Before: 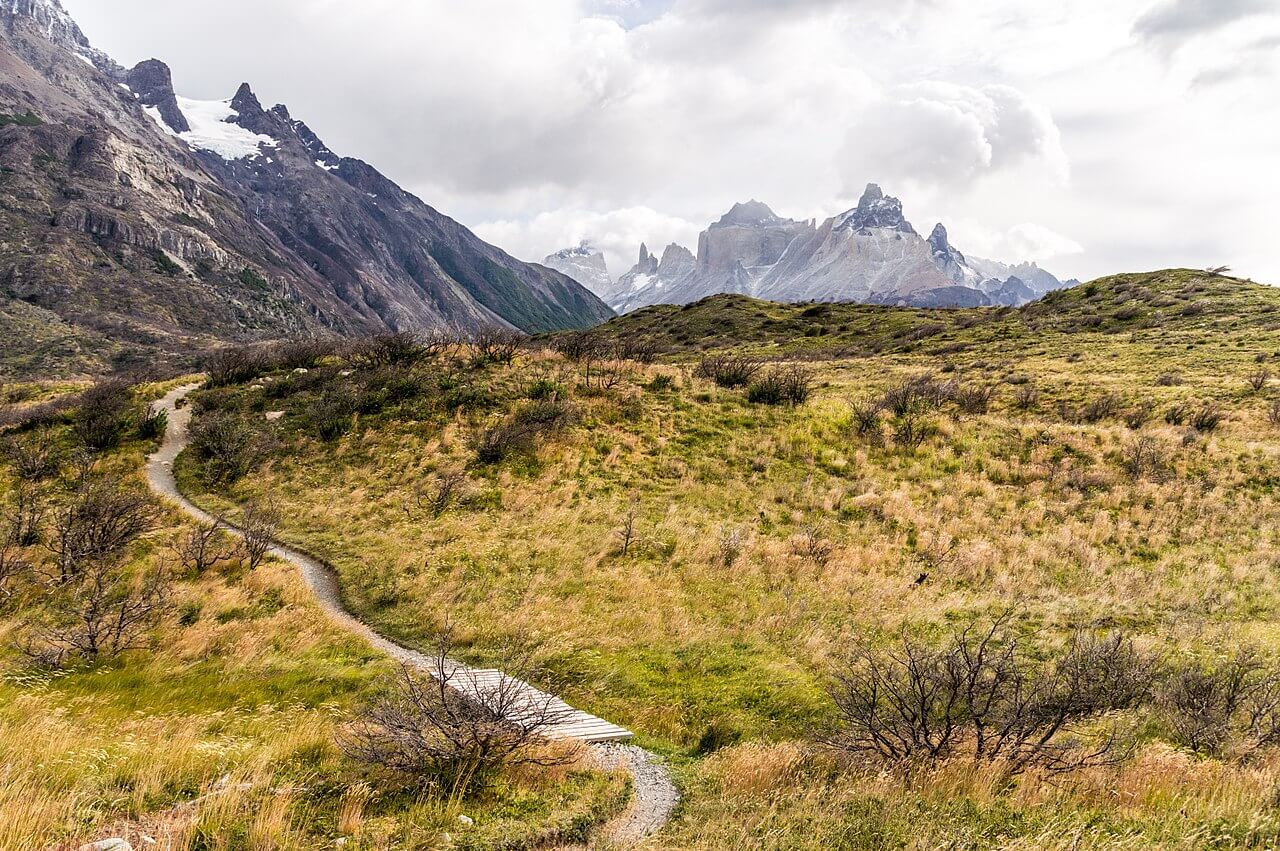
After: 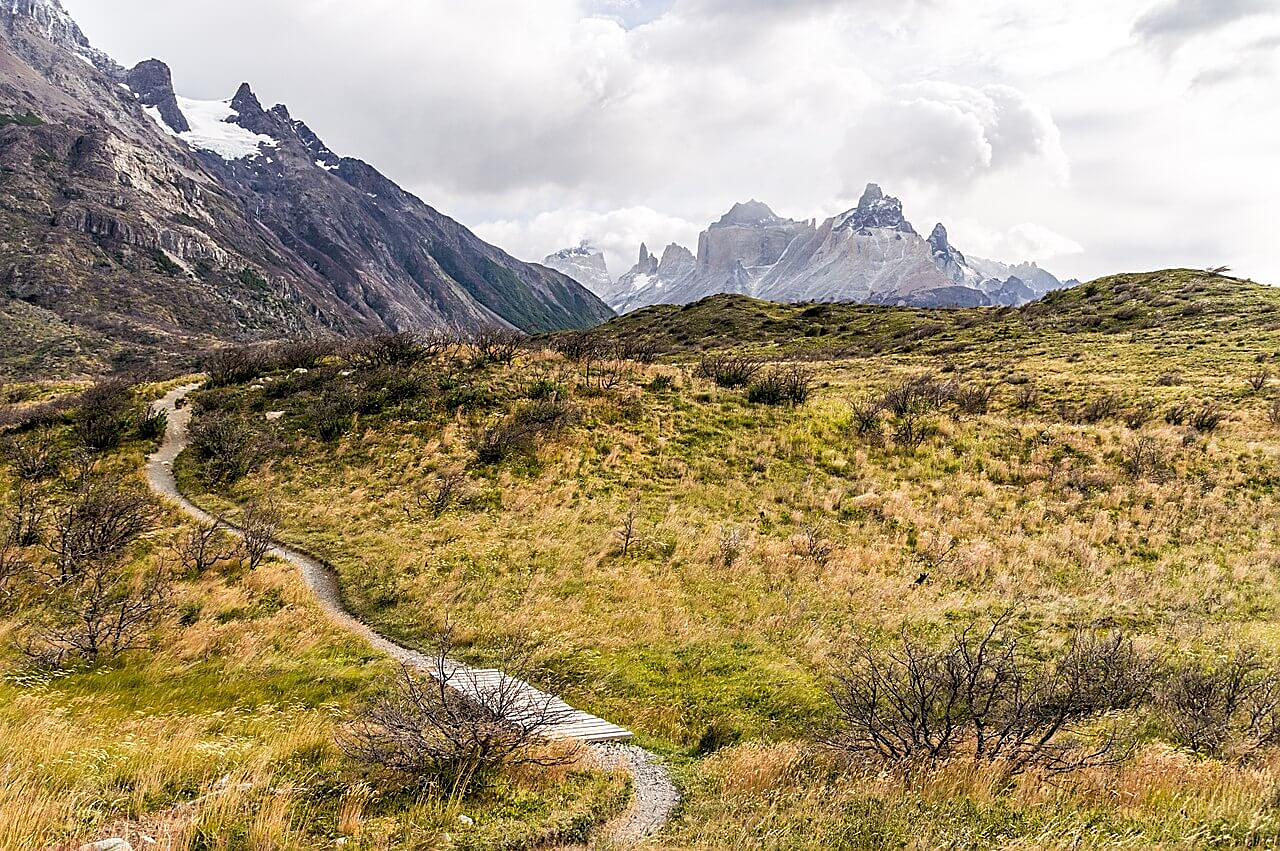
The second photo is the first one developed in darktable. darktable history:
sharpen: on, module defaults
tone curve: curves: ch0 [(0, 0) (0.003, 0.003) (0.011, 0.011) (0.025, 0.025) (0.044, 0.044) (0.069, 0.068) (0.1, 0.098) (0.136, 0.134) (0.177, 0.175) (0.224, 0.221) (0.277, 0.273) (0.335, 0.331) (0.399, 0.394) (0.468, 0.462) (0.543, 0.543) (0.623, 0.623) (0.709, 0.709) (0.801, 0.801) (0.898, 0.898) (1, 1)], preserve colors none
